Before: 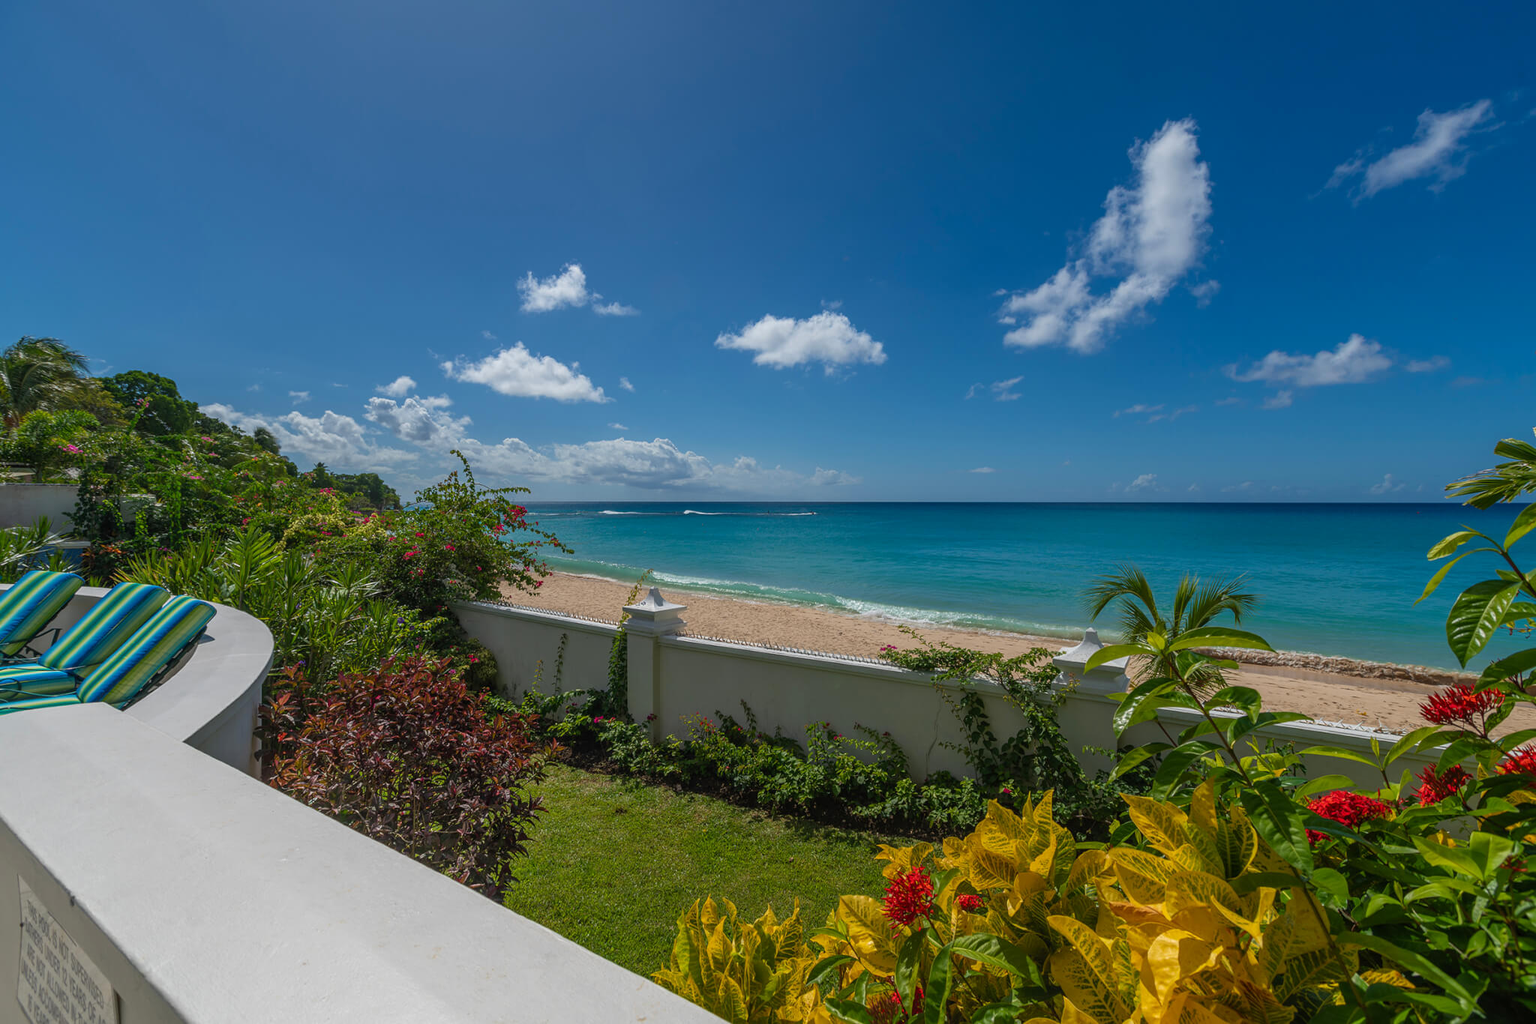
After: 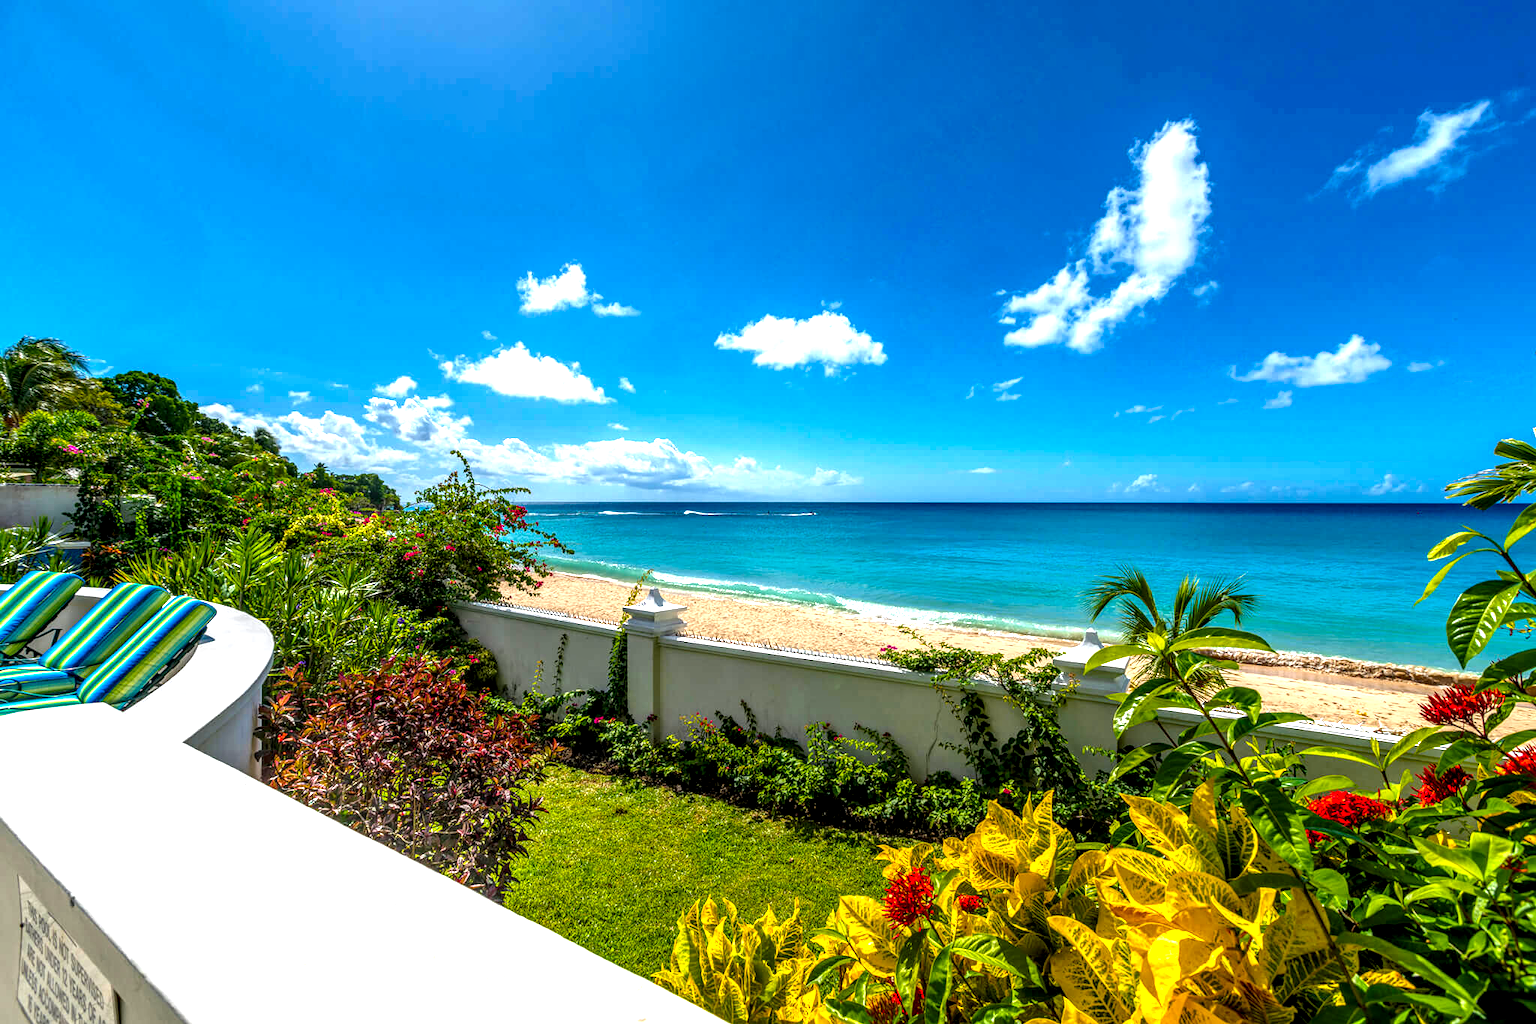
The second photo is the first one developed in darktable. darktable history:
local contrast: highlights 19%, detail 186%
color balance rgb: perceptual saturation grading › global saturation 40%, global vibrance 15%
exposure: black level correction 0, exposure 1.2 EV, compensate highlight preservation false
